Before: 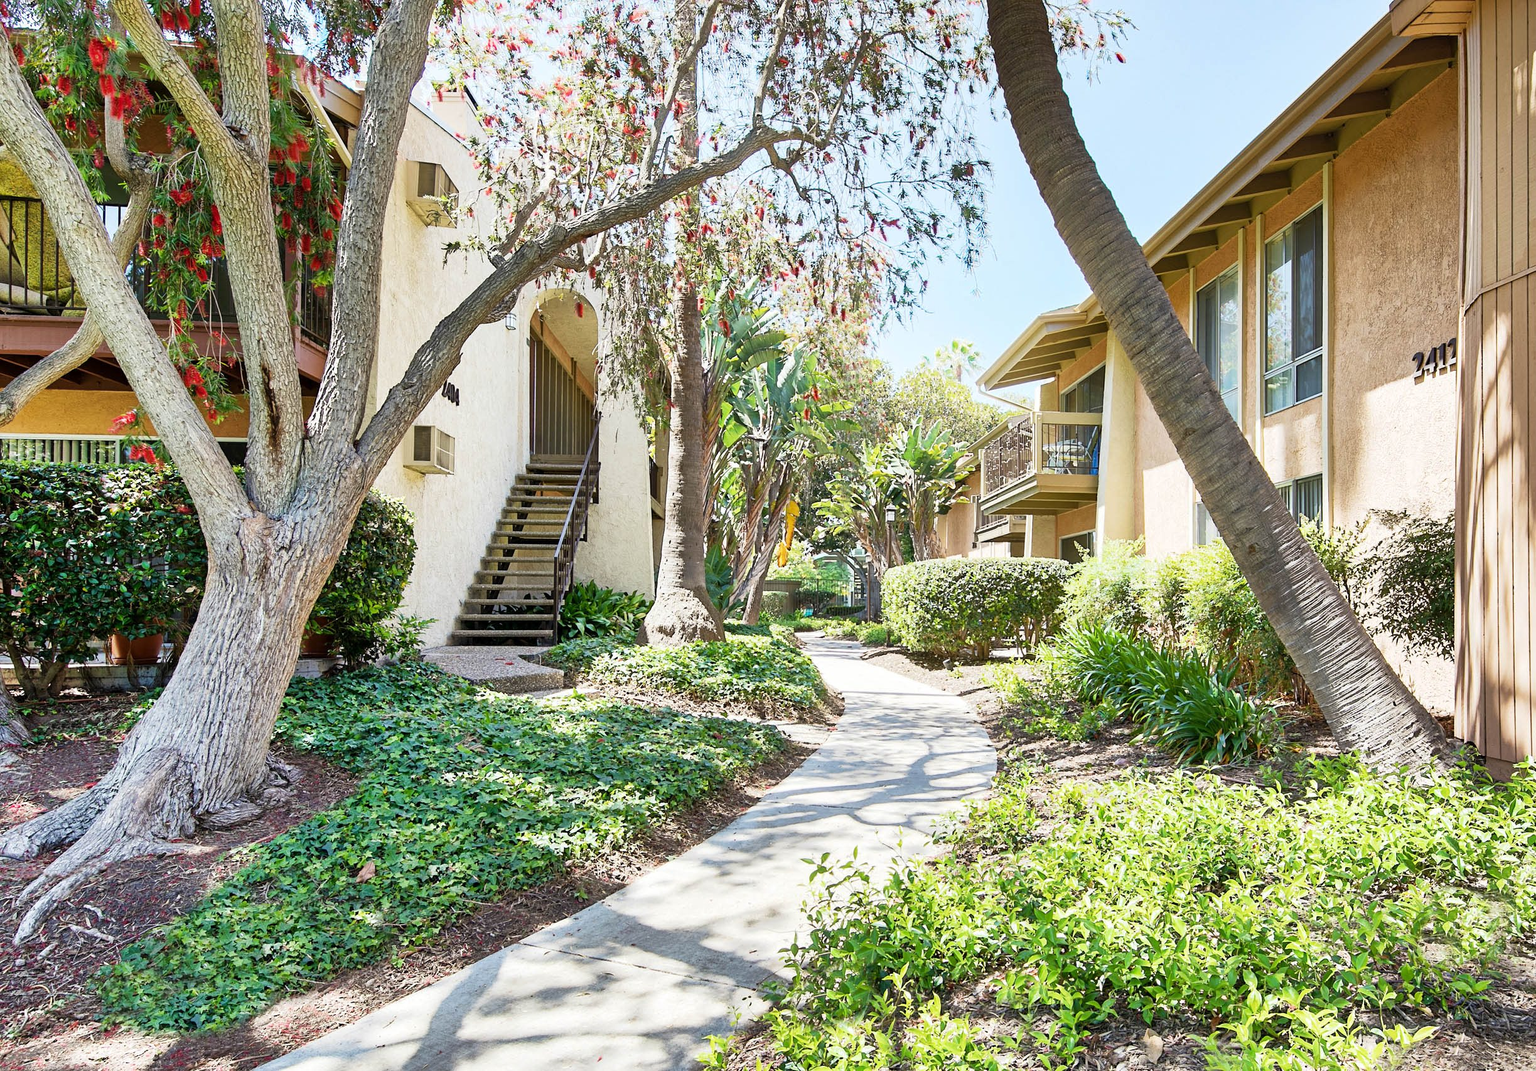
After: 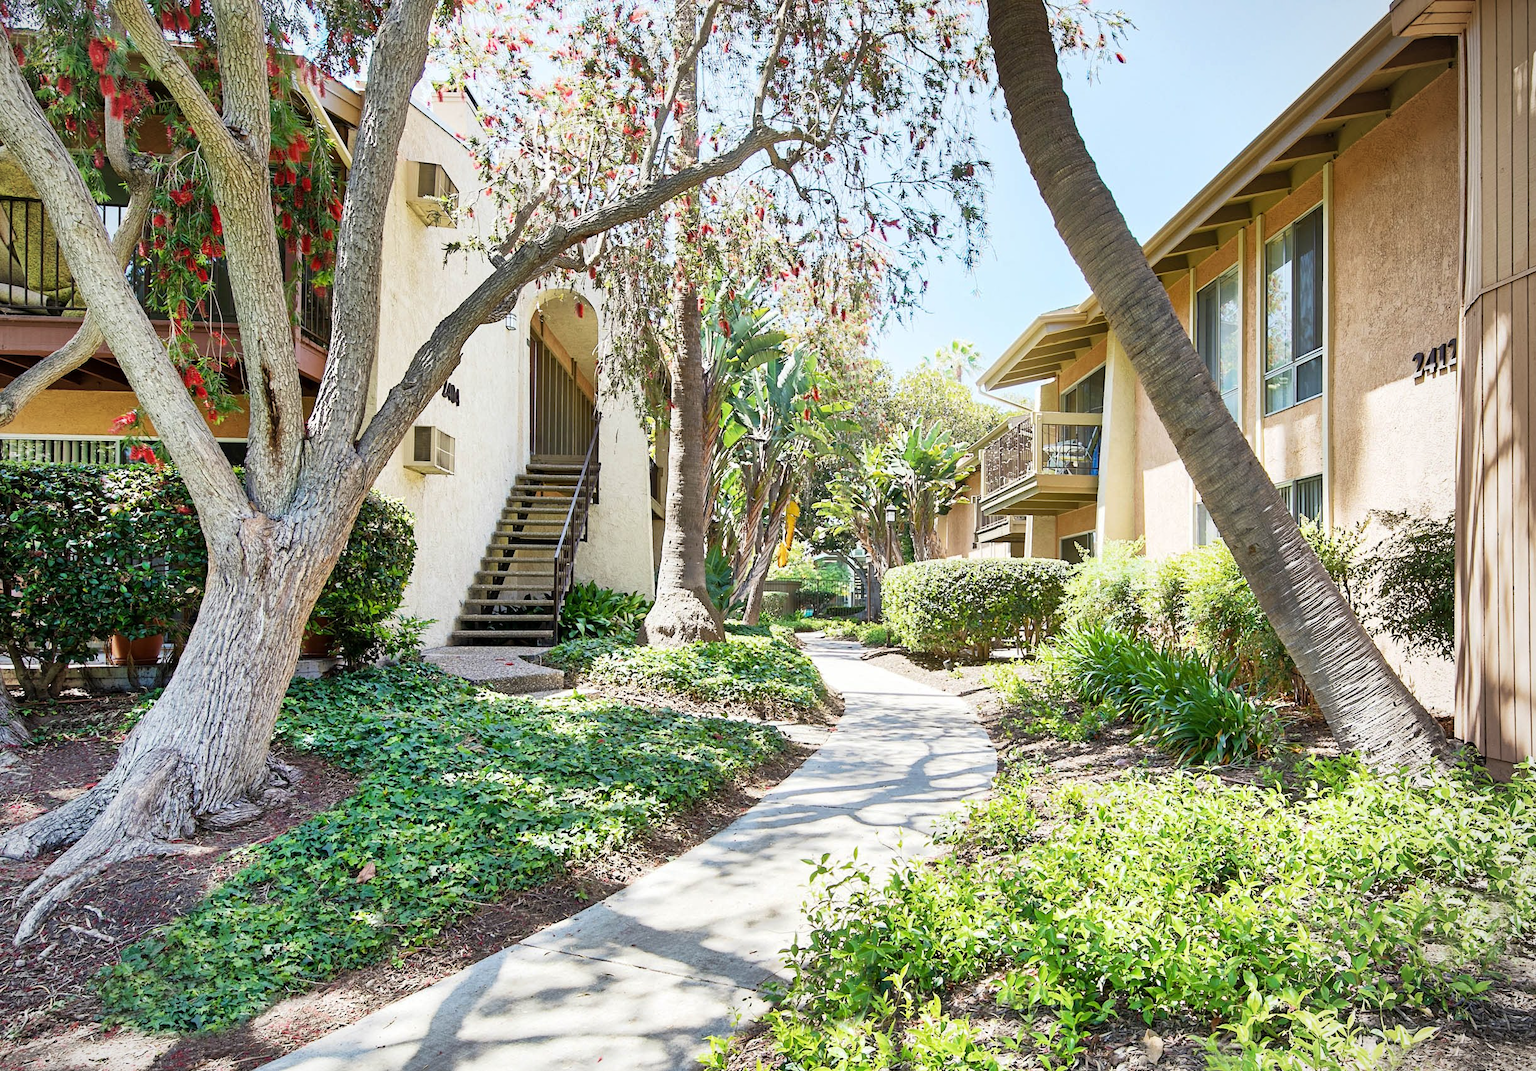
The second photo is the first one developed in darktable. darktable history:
vignetting: fall-off radius 81.28%, unbound false
